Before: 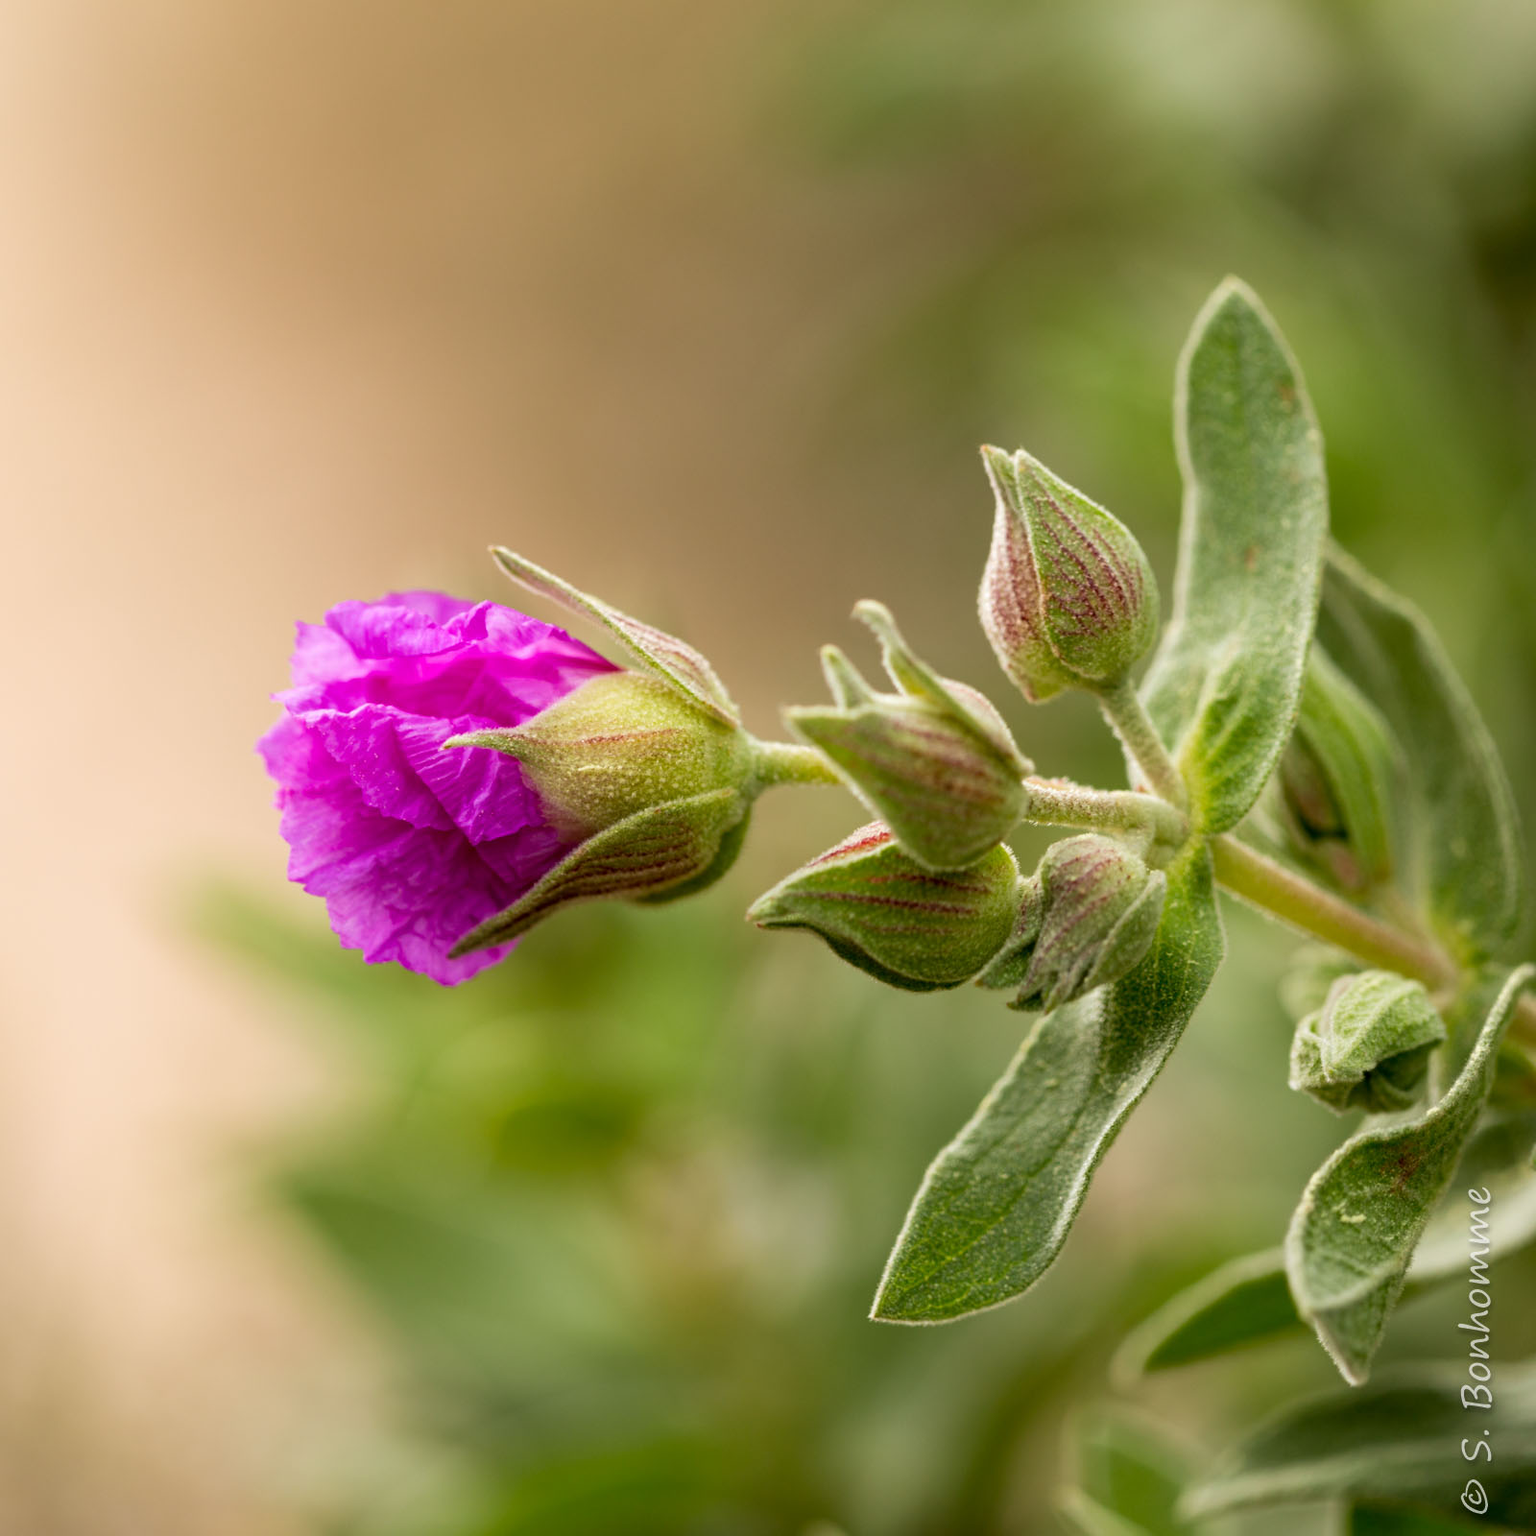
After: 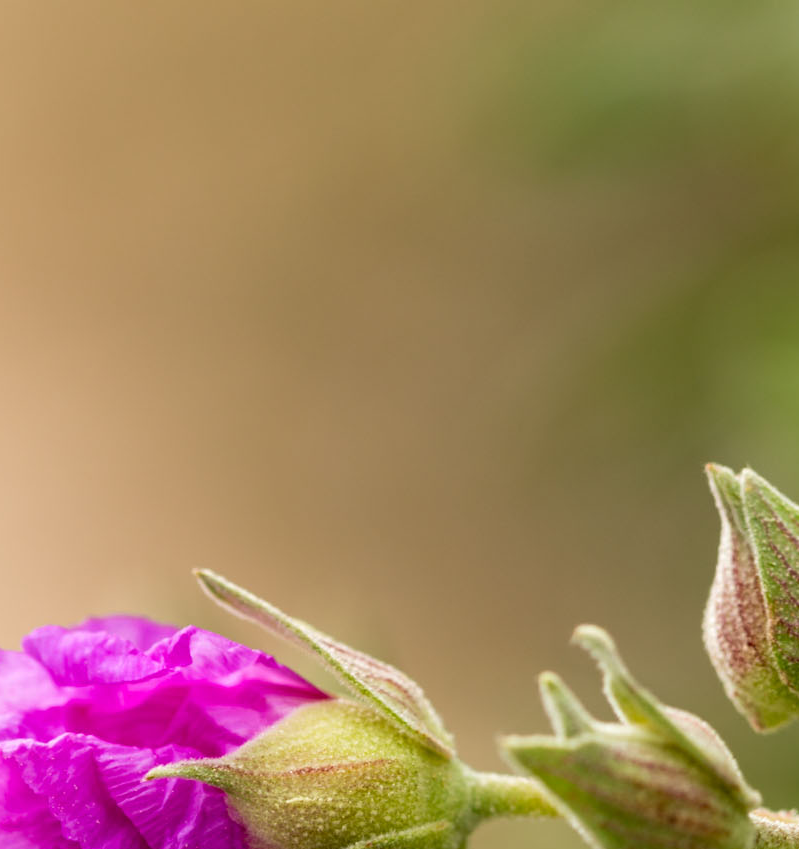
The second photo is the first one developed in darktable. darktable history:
crop: left 19.756%, right 30.299%, bottom 46.879%
